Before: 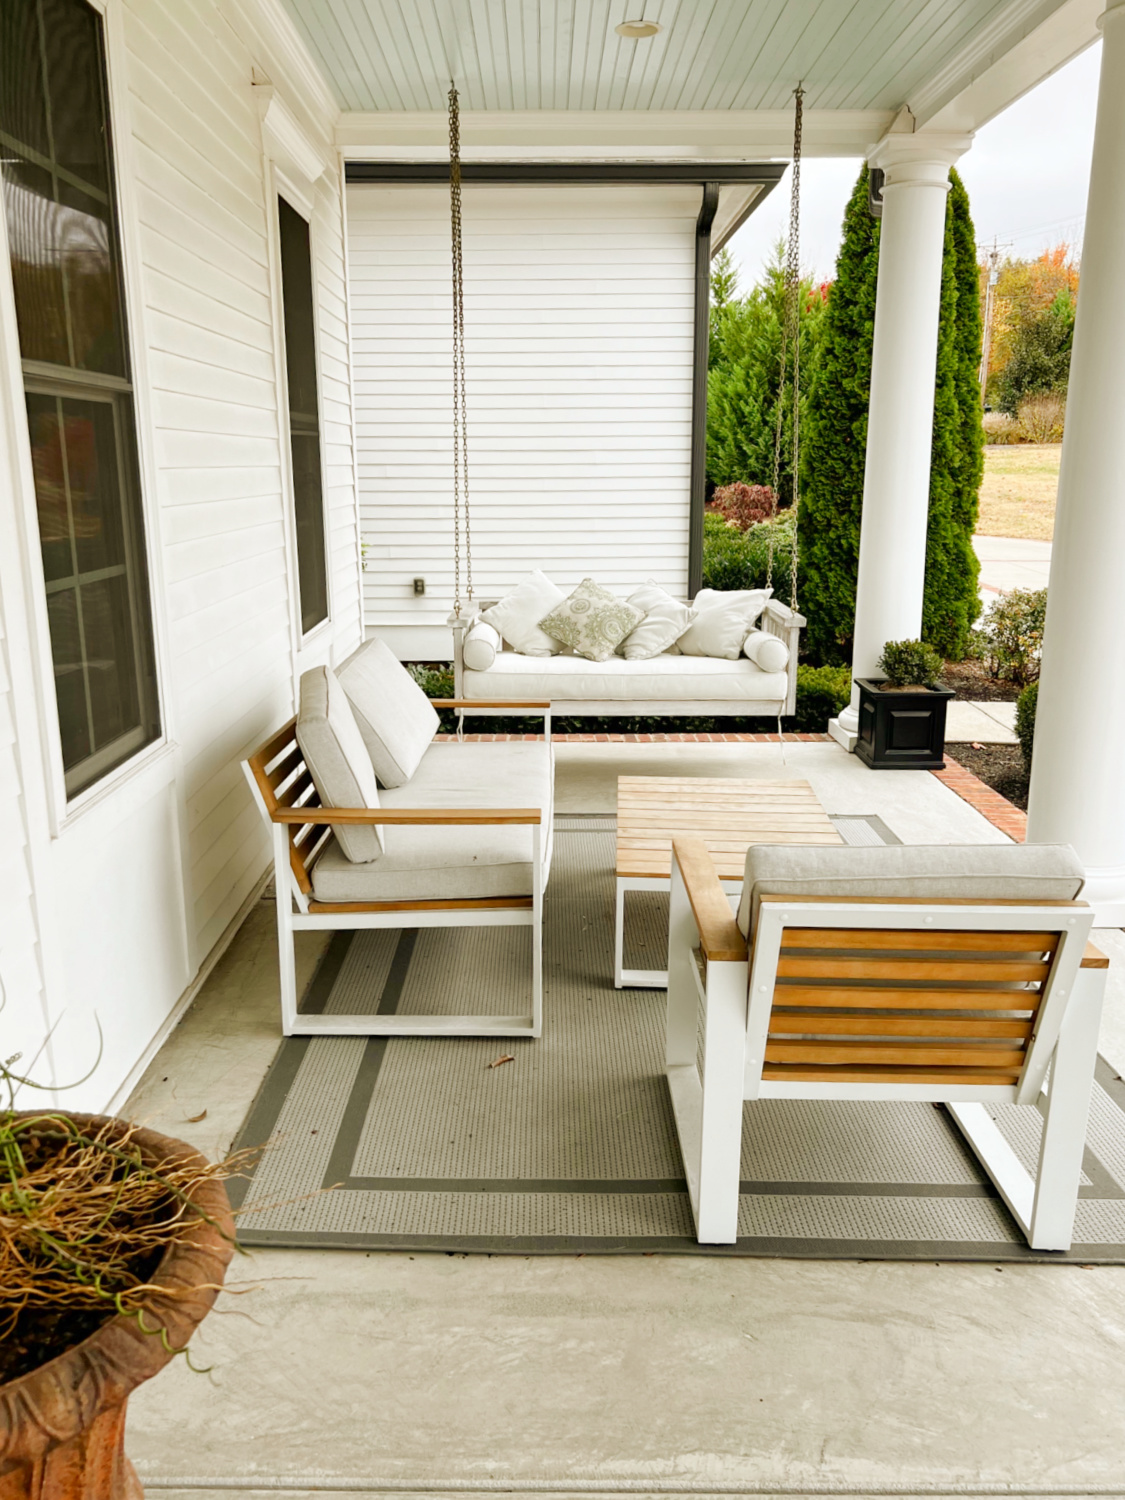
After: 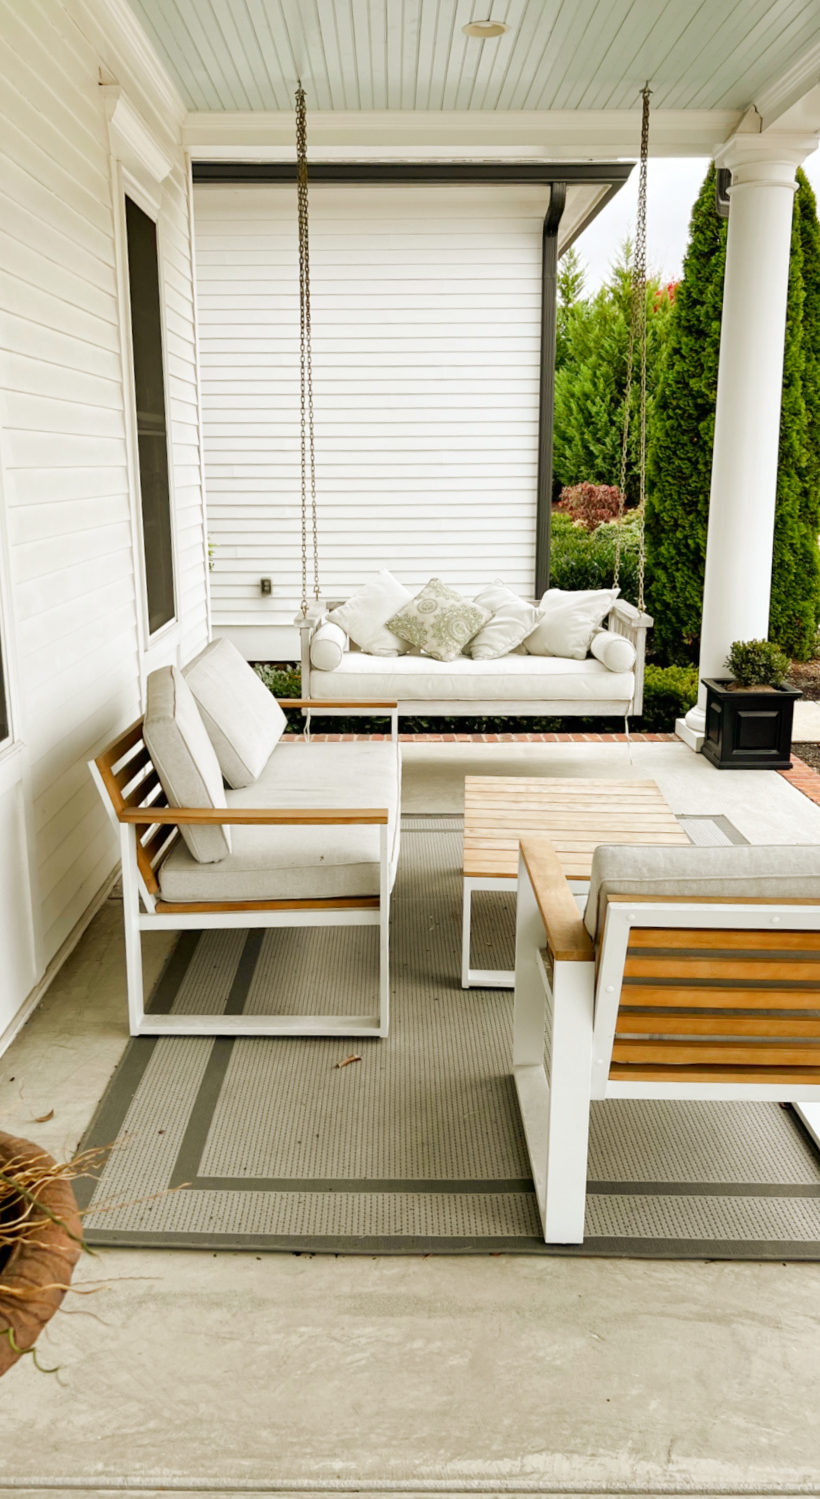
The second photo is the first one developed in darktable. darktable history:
crop: left 13.624%, right 13.438%
shadows and highlights: radius 330.59, shadows 54.34, highlights -98.46, compress 94.61%, soften with gaussian
